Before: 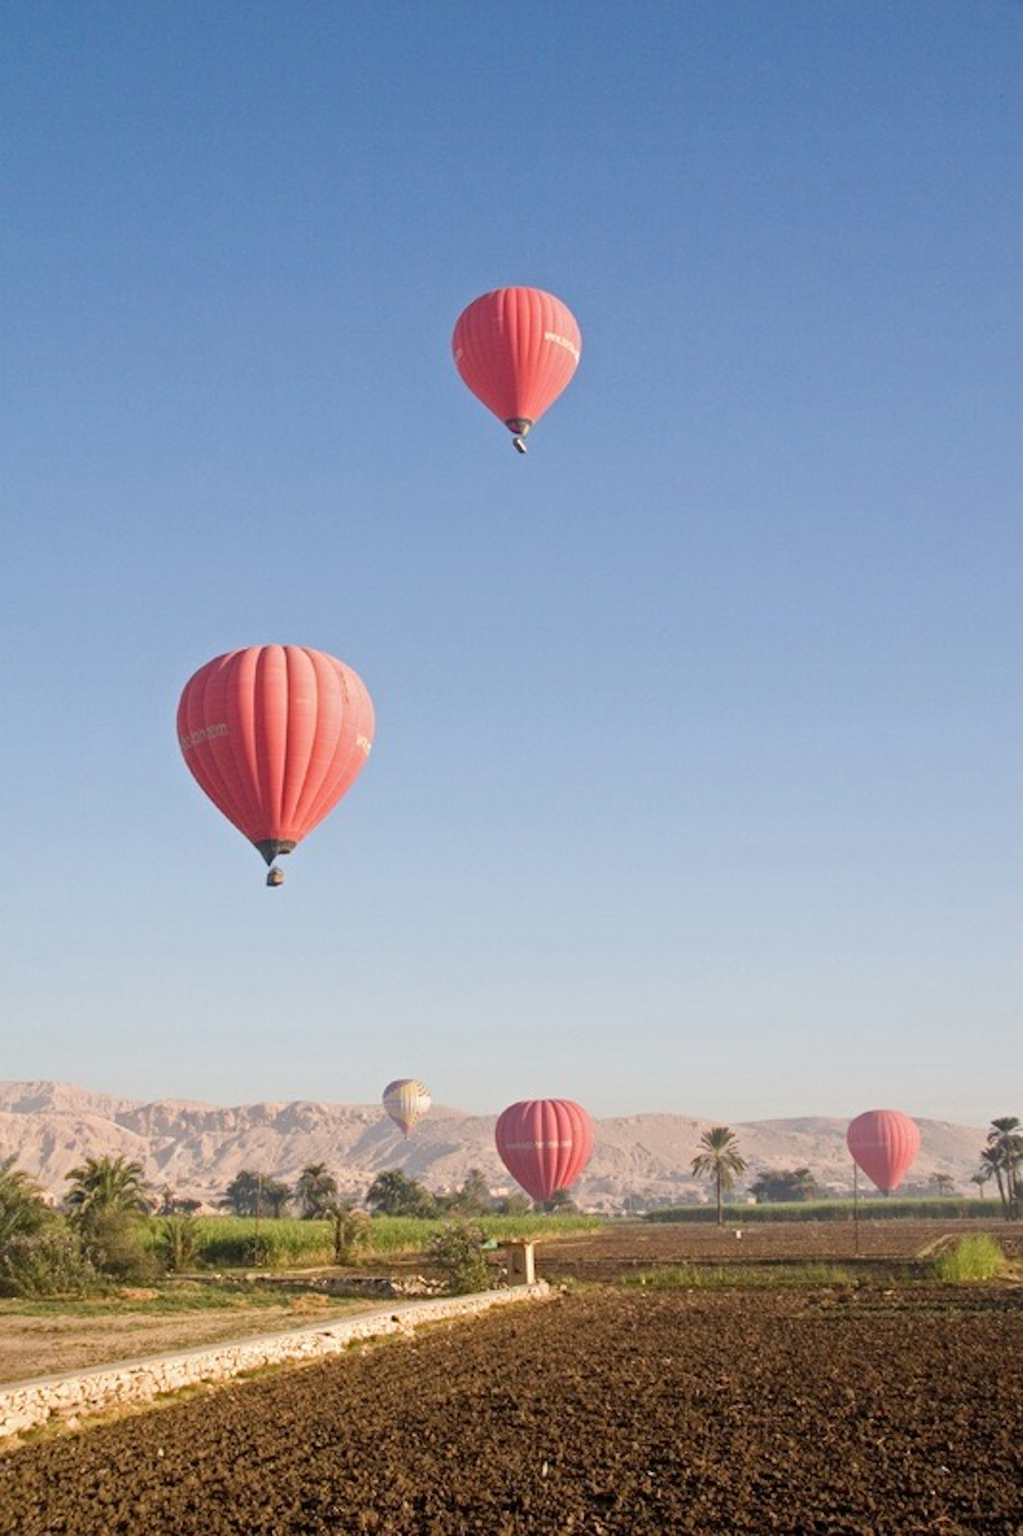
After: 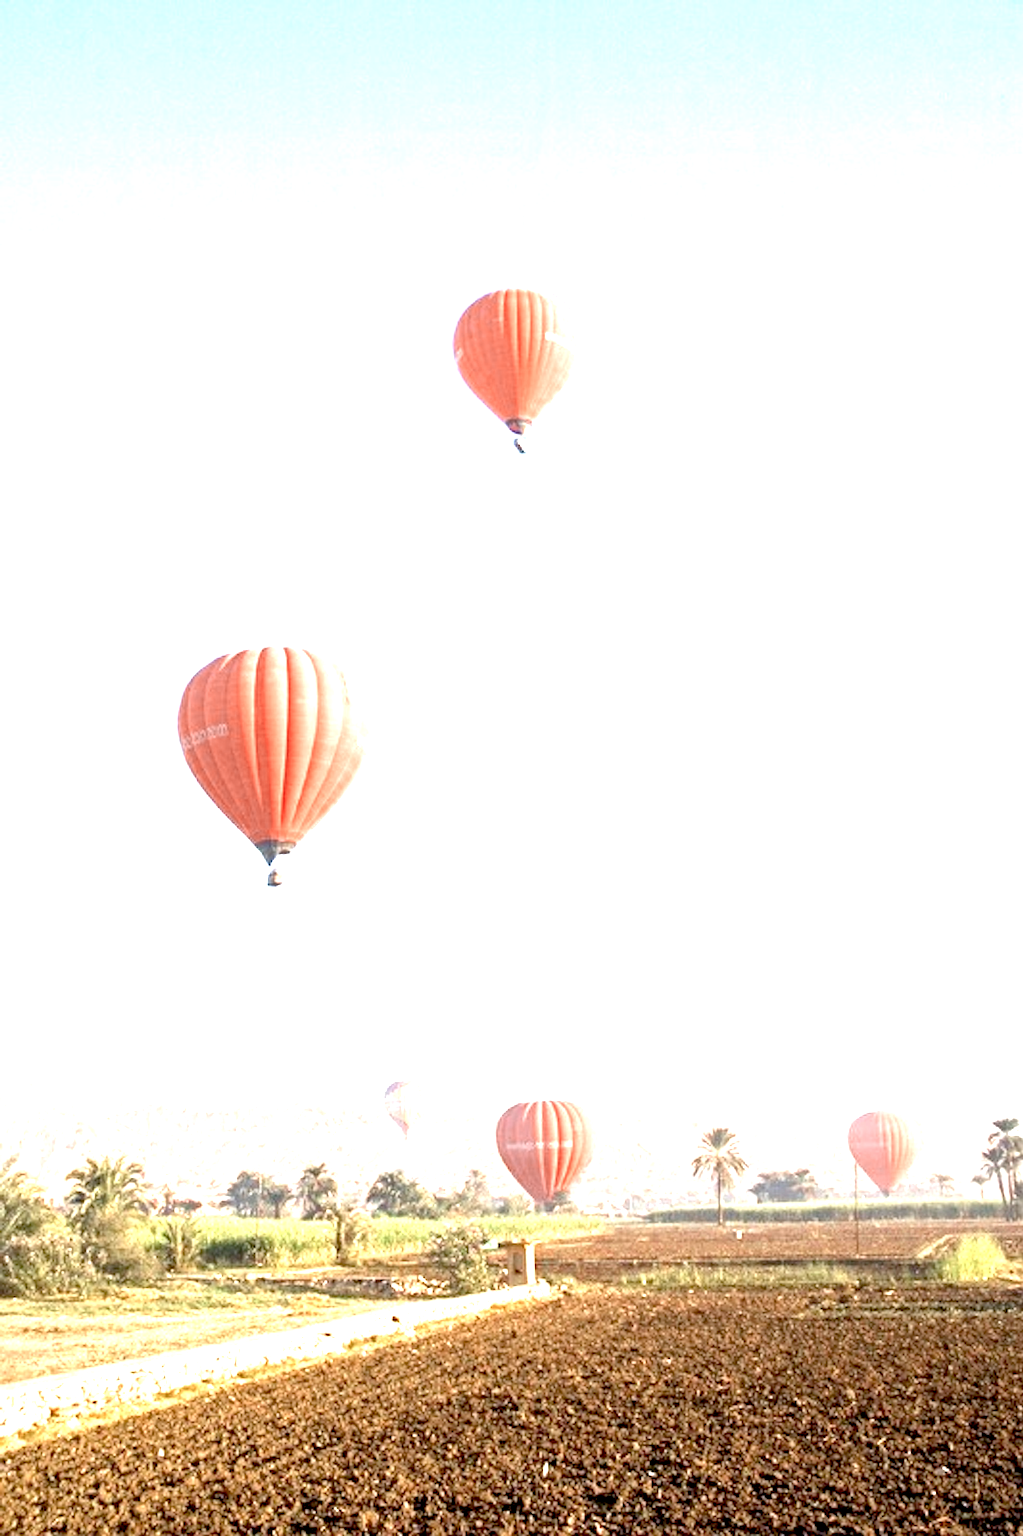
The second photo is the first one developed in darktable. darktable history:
color zones: curves: ch0 [(0, 0.5) (0.125, 0.4) (0.25, 0.5) (0.375, 0.4) (0.5, 0.4) (0.625, 0.6) (0.75, 0.6) (0.875, 0.5)]; ch1 [(0, 0.35) (0.125, 0.45) (0.25, 0.35) (0.375, 0.35) (0.5, 0.35) (0.625, 0.35) (0.75, 0.45) (0.875, 0.35)]; ch2 [(0, 0.6) (0.125, 0.5) (0.25, 0.5) (0.375, 0.6) (0.5, 0.6) (0.625, 0.5) (0.75, 0.5) (0.875, 0.5)]
sharpen: amount 0.491
exposure: black level correction 0.005, exposure 2.079 EV, compensate highlight preservation false
